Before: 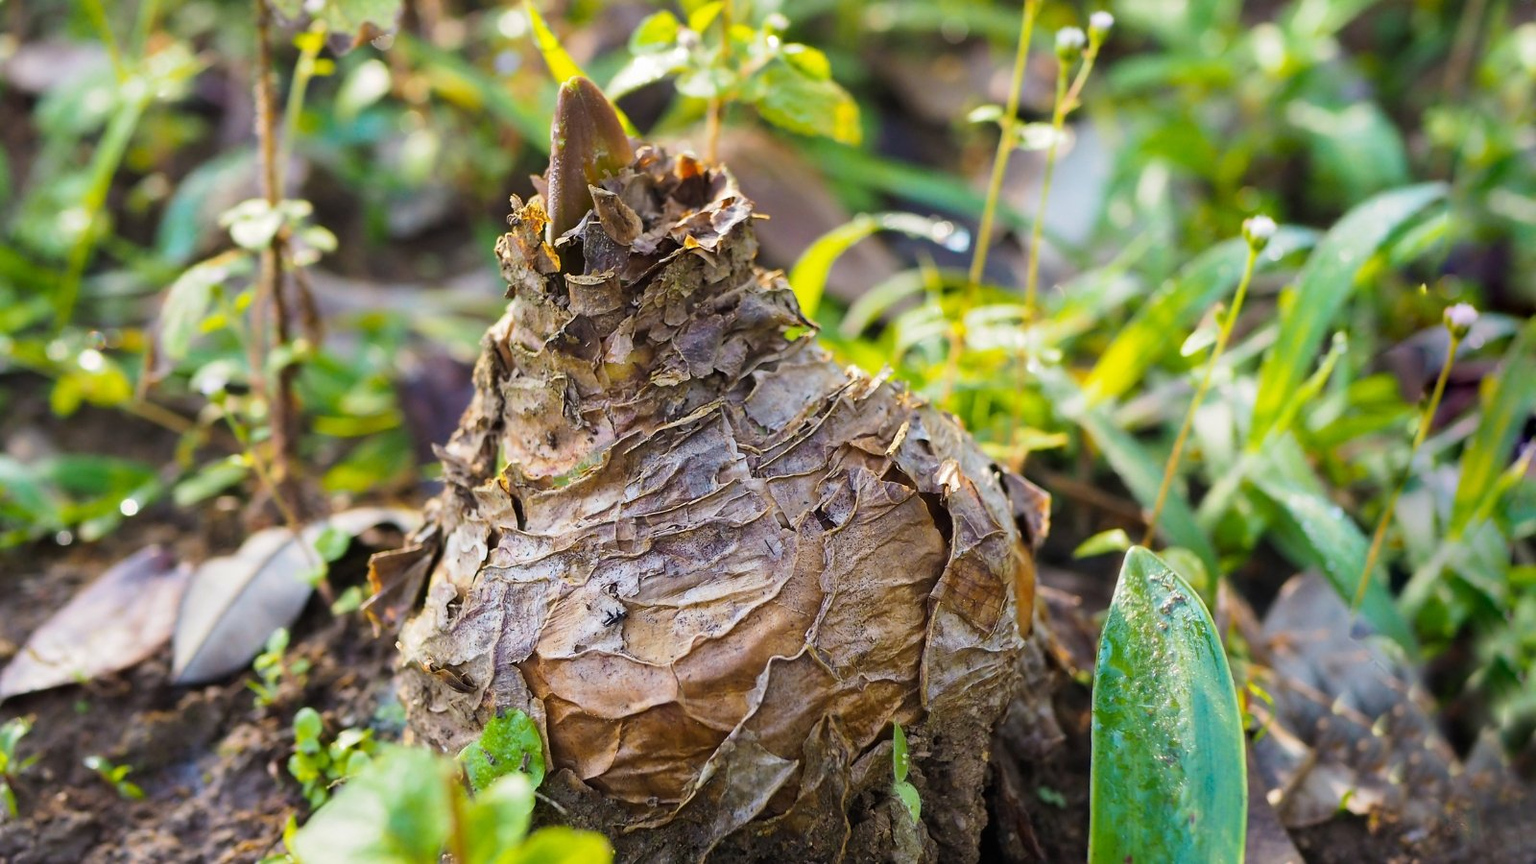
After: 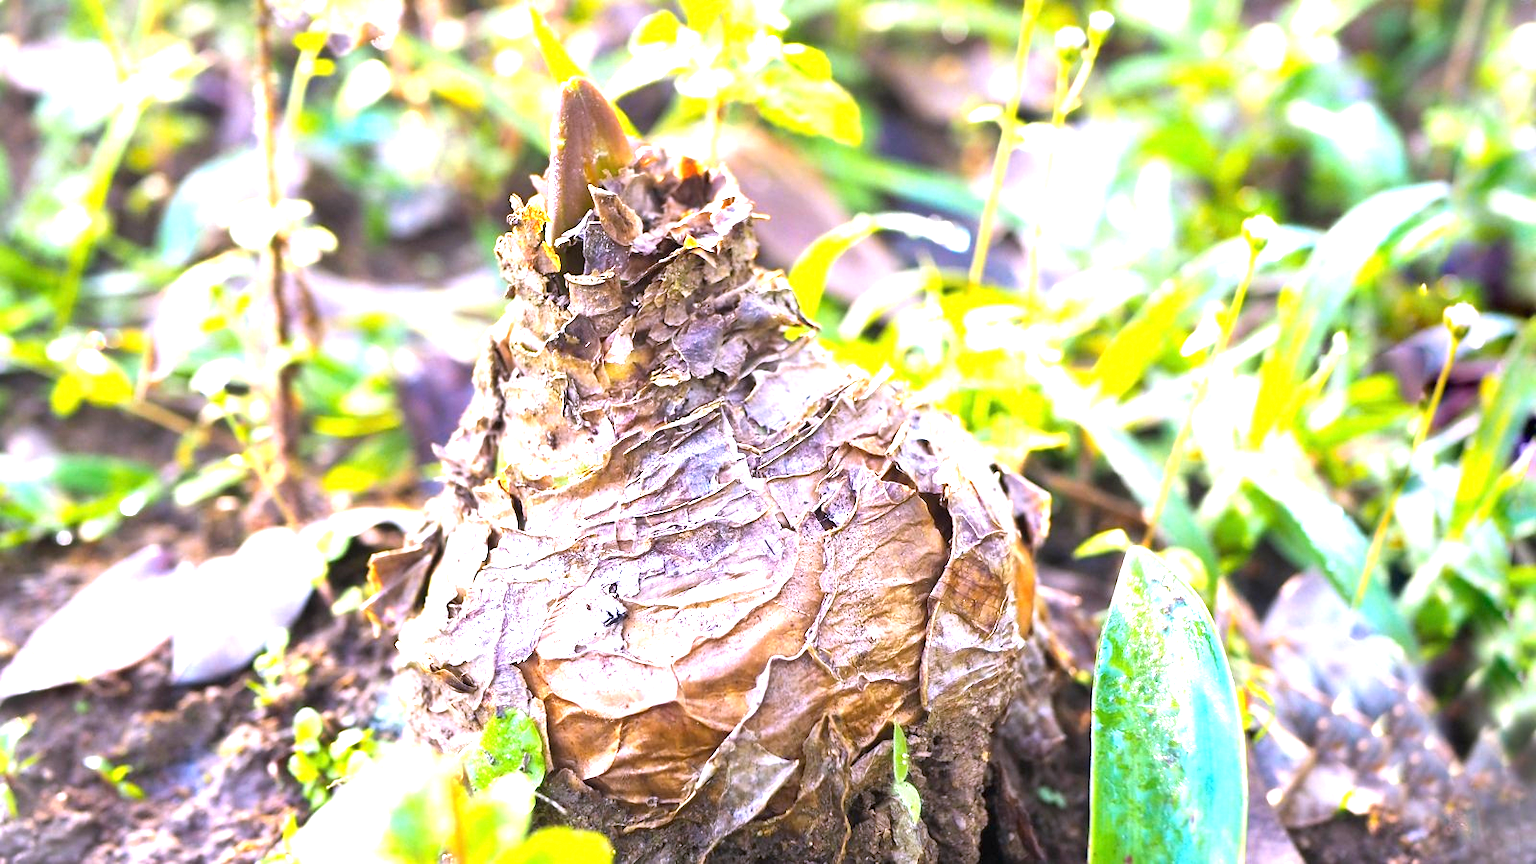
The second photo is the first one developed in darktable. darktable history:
white balance: red 1.042, blue 1.17
vignetting: fall-off start 100%, brightness 0.3, saturation 0
exposure: black level correction 0, exposure 1.7 EV, compensate exposure bias true, compensate highlight preservation false
